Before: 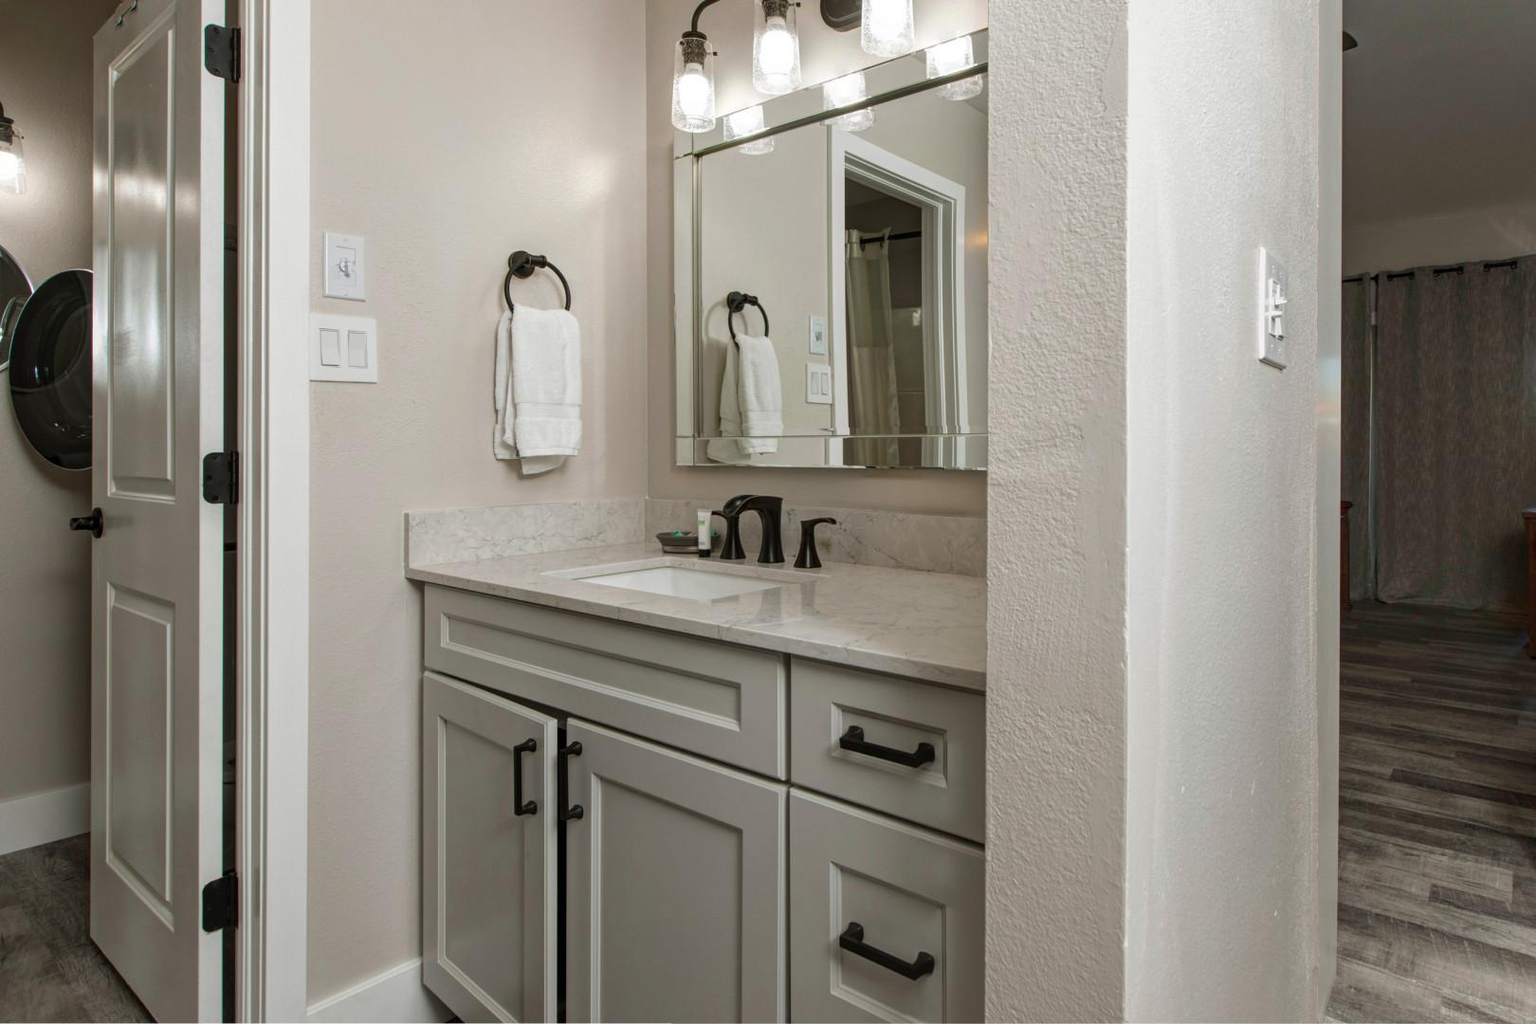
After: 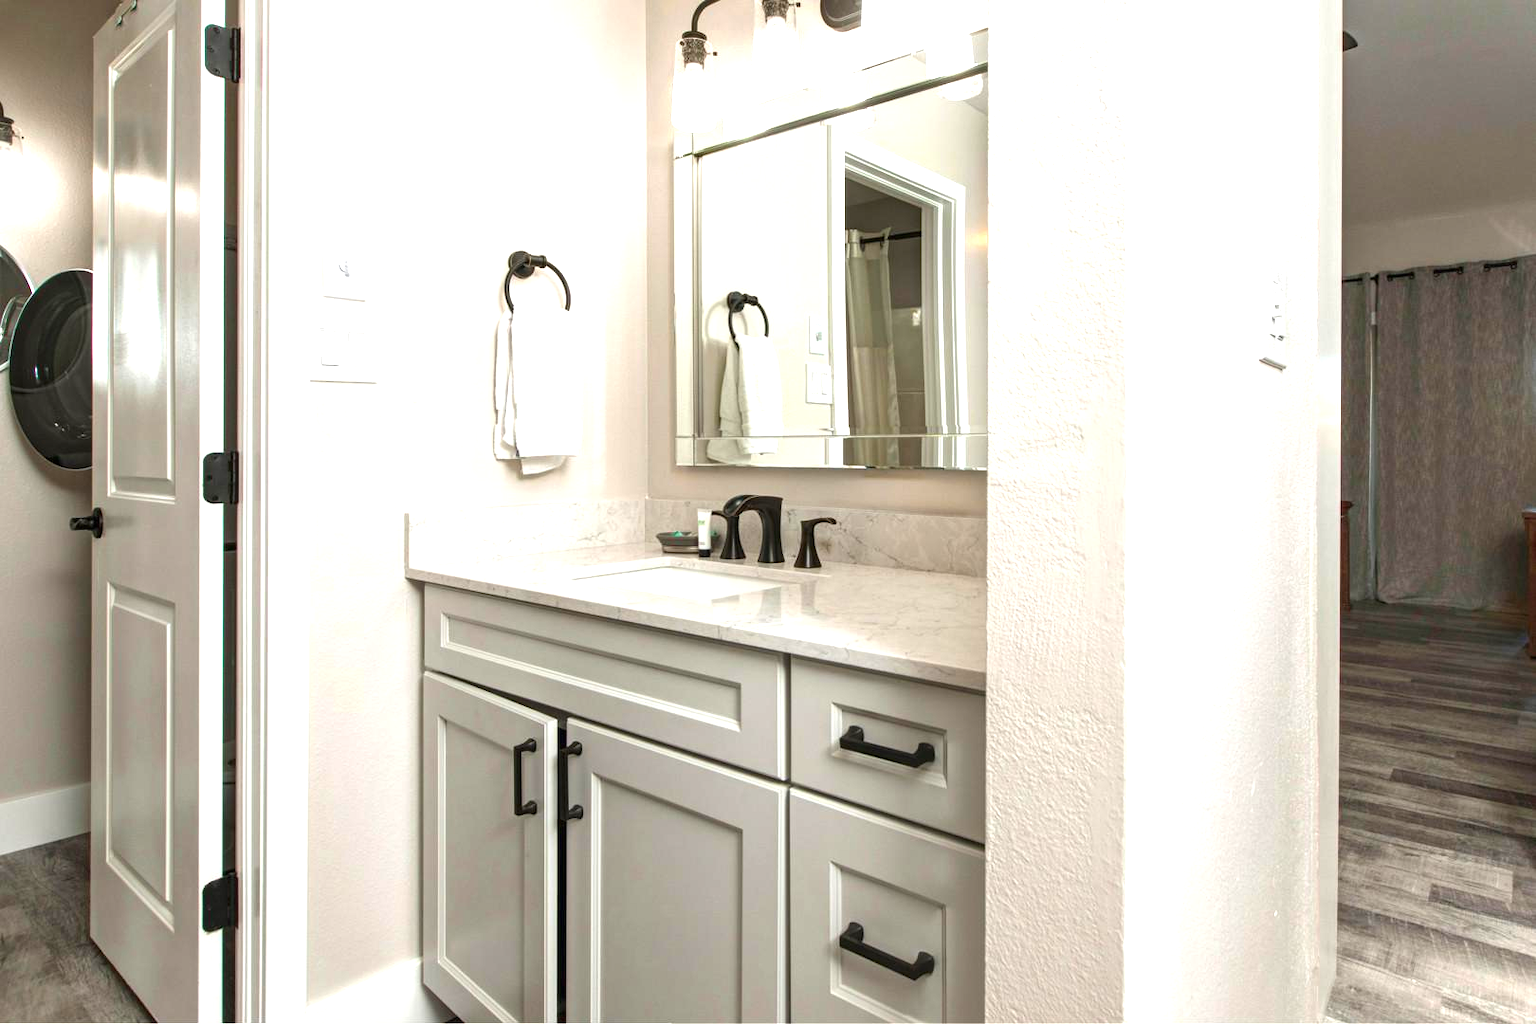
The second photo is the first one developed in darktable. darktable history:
exposure: black level correction 0, exposure 1.405 EV, compensate exposure bias true, compensate highlight preservation false
